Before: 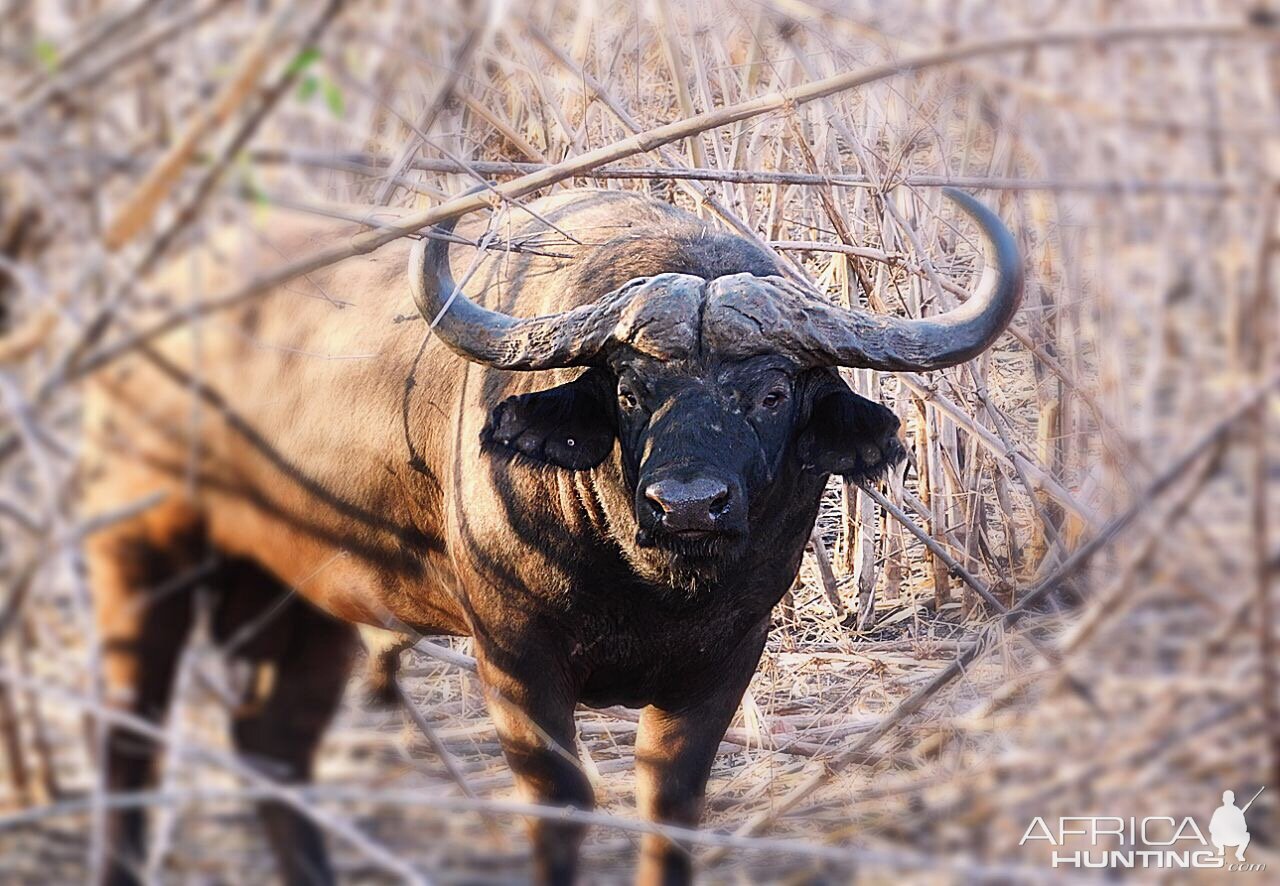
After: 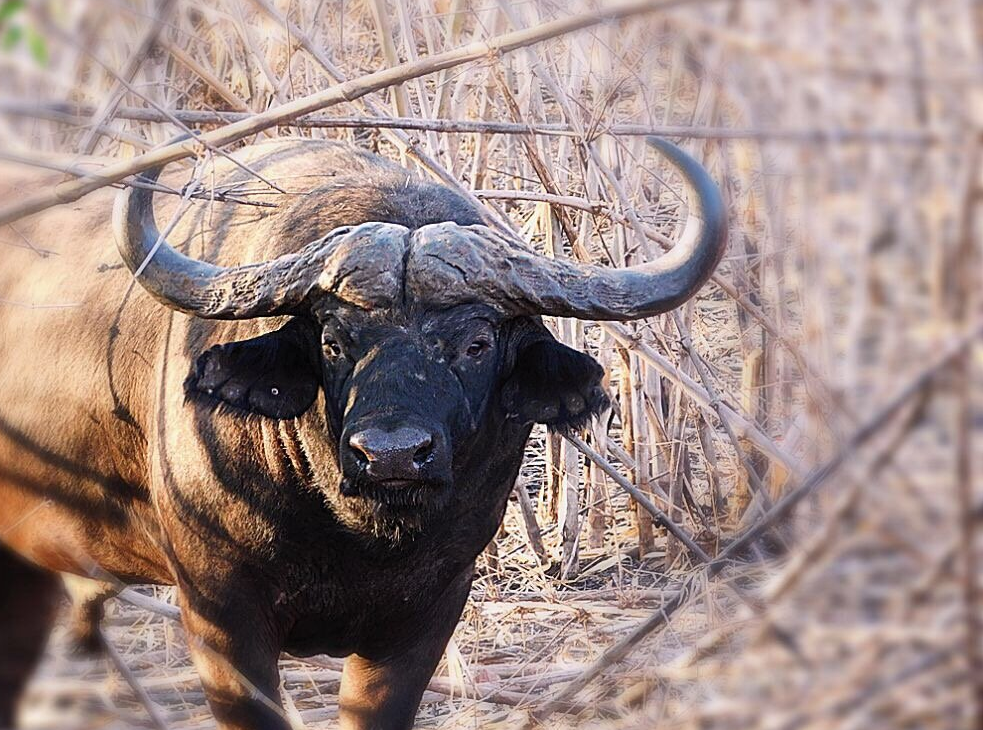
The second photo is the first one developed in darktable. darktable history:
tone equalizer: -8 EV -0.544 EV
crop: left 23.162%, top 5.82%, bottom 11.681%
